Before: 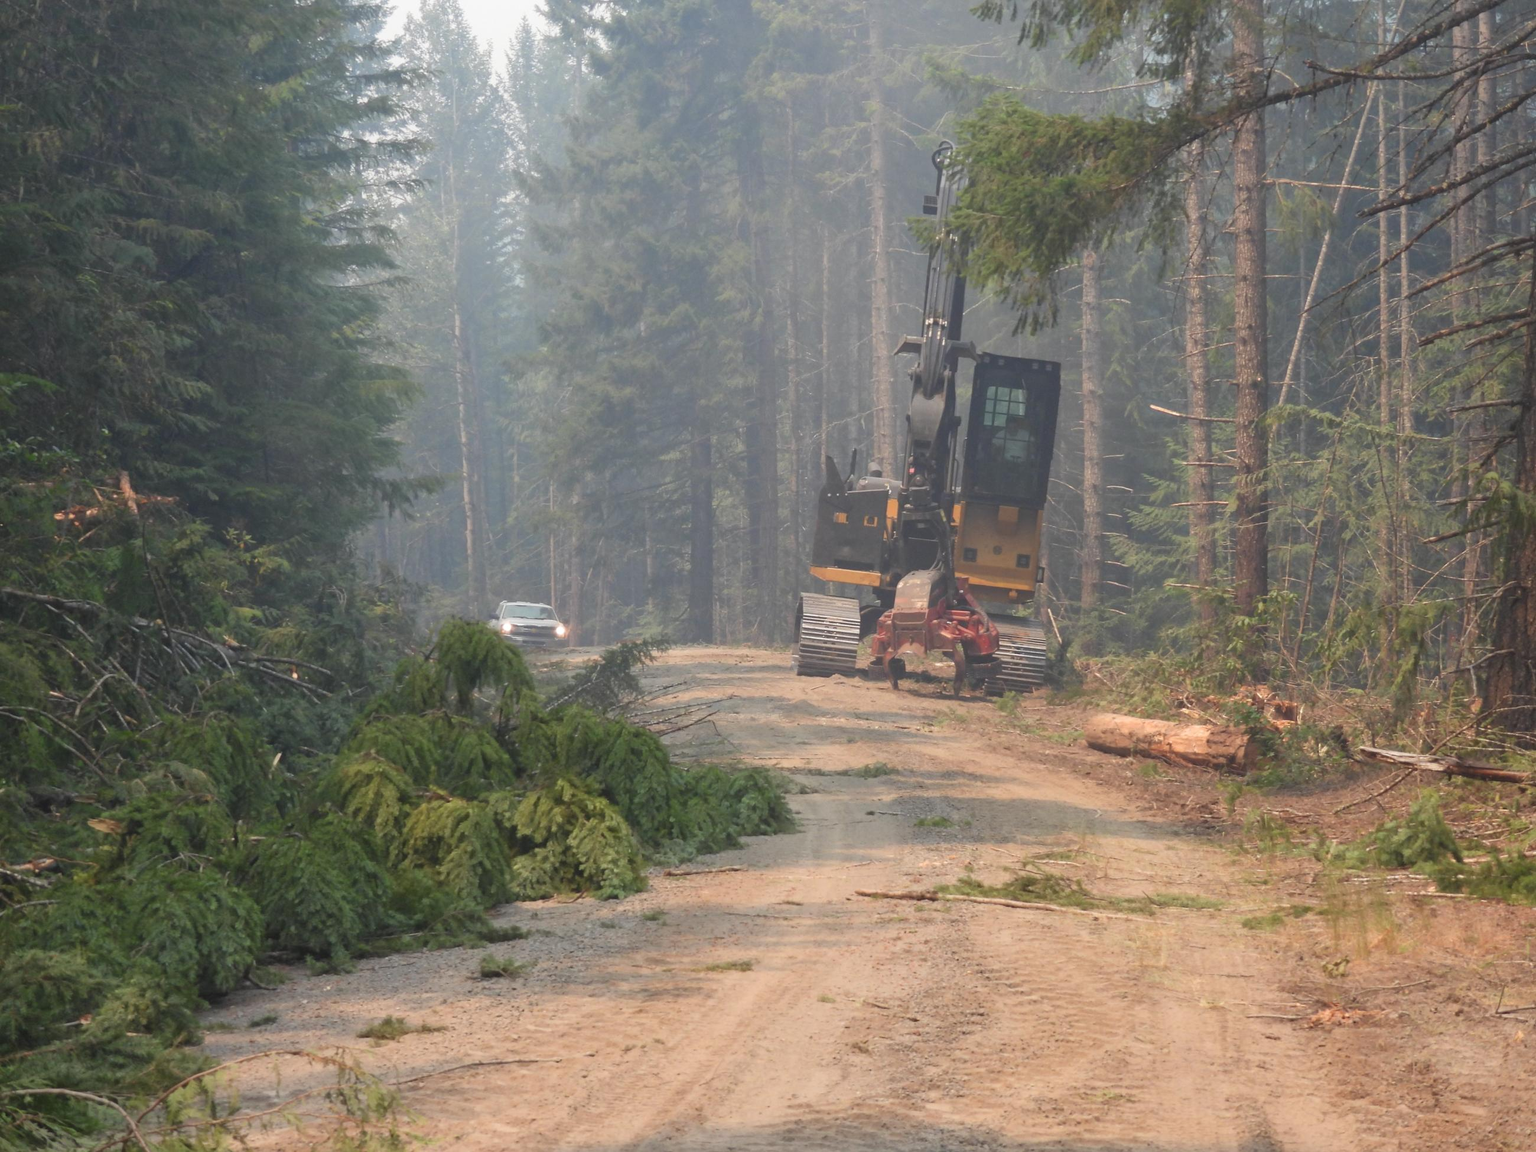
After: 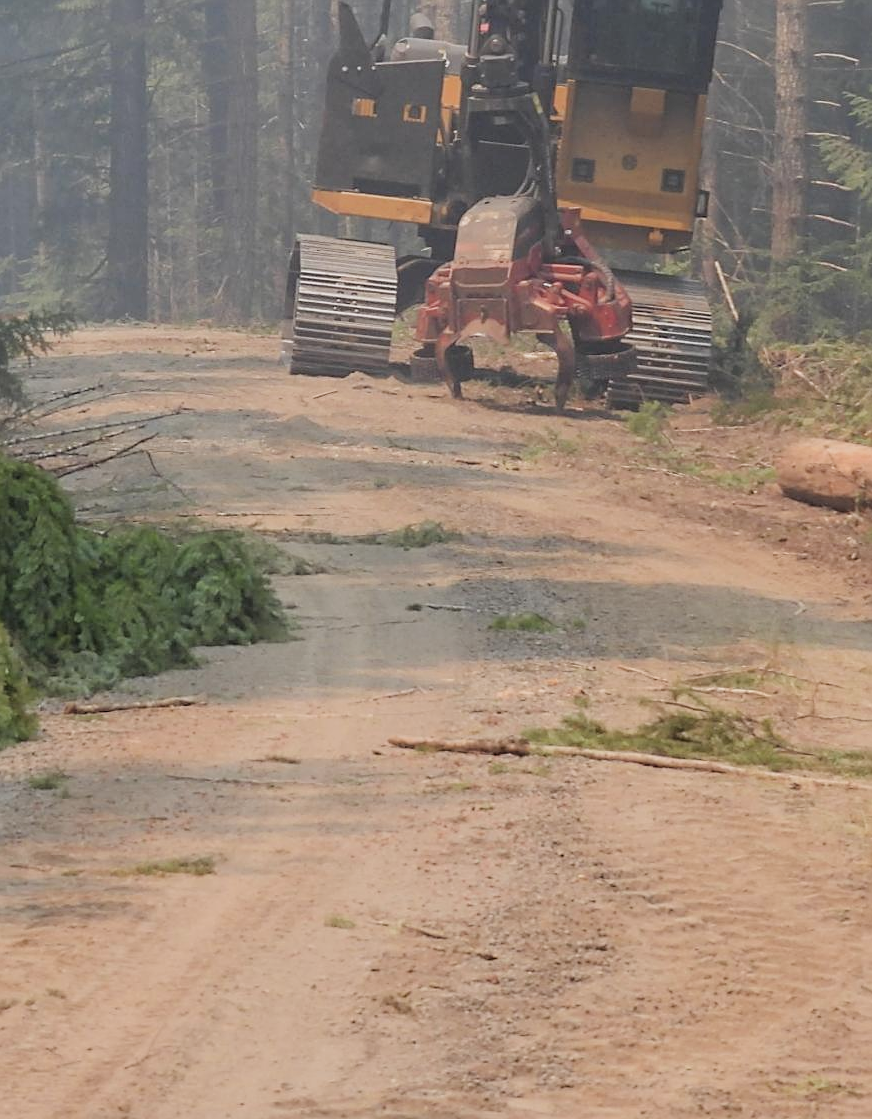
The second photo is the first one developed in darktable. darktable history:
sharpen: on, module defaults
filmic rgb: black relative exposure -7.89 EV, white relative exposure 4.2 EV, hardness 4.04, latitude 51.75%, contrast 1.013, shadows ↔ highlights balance 6.09%
crop: left 40.744%, top 39.479%, right 25.693%, bottom 3.097%
